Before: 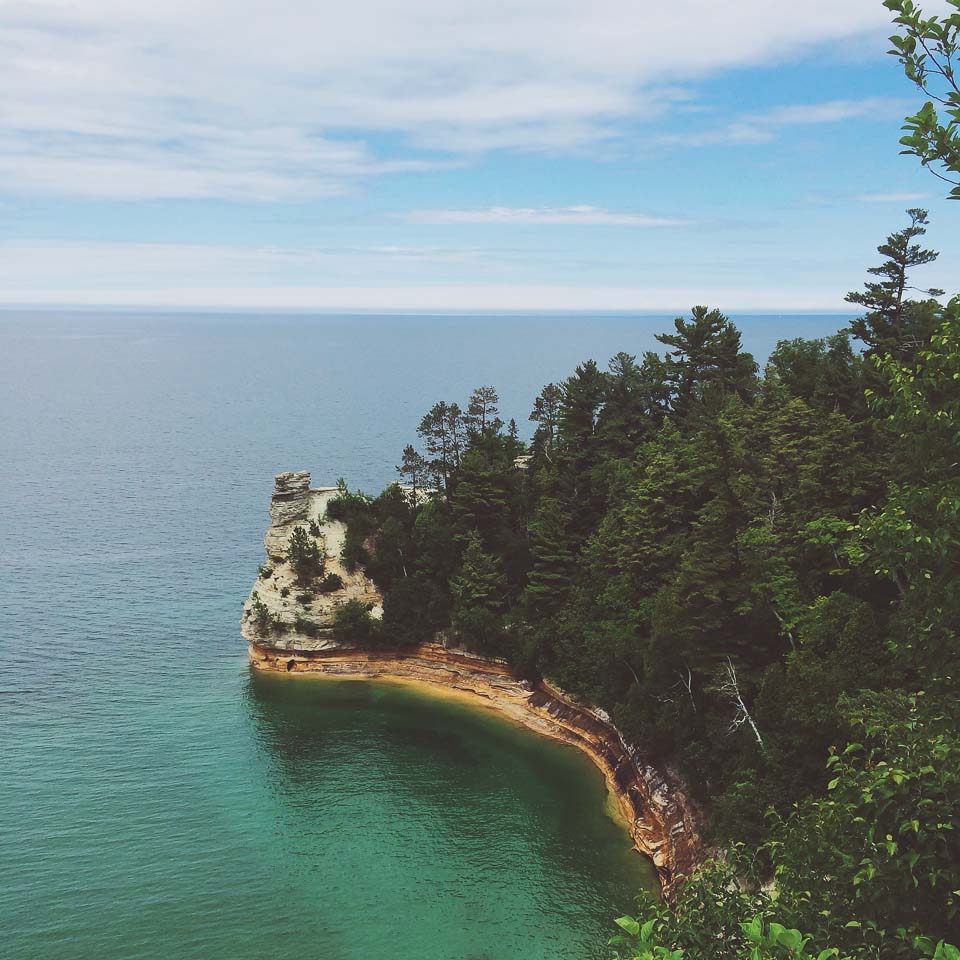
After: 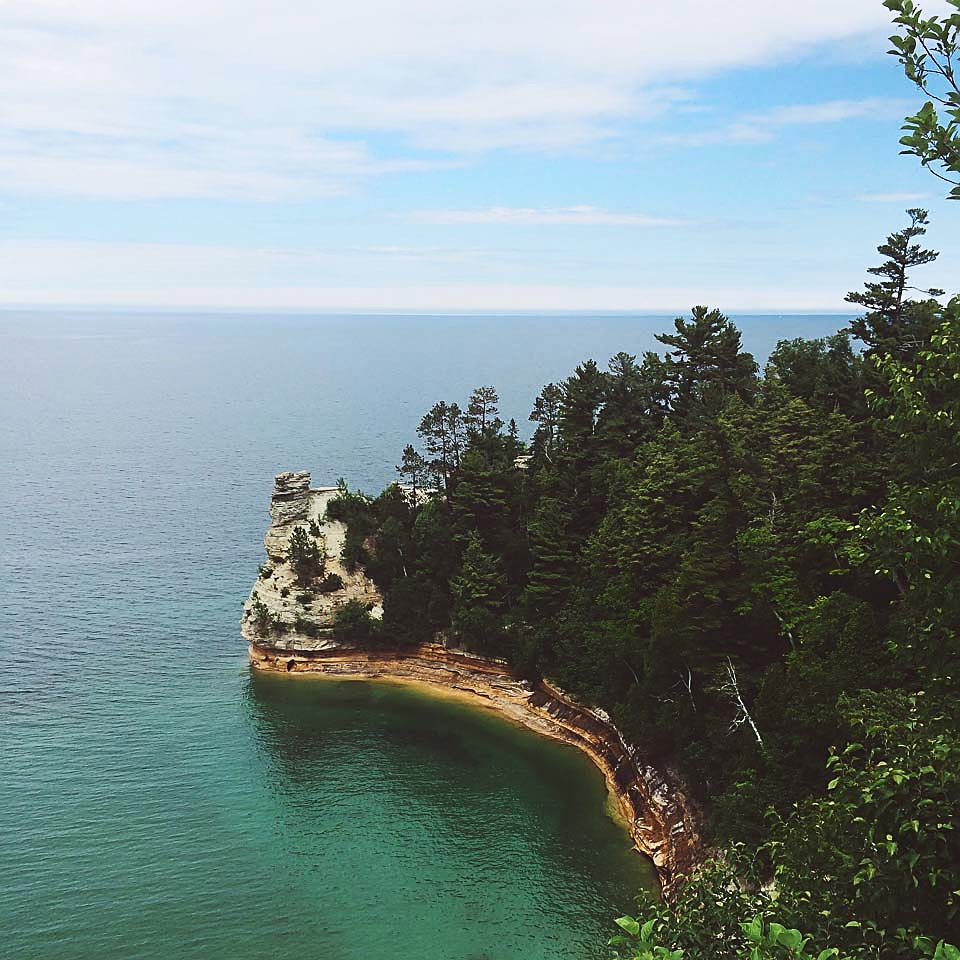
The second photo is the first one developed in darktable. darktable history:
sharpen: on, module defaults
shadows and highlights: shadows -62.32, white point adjustment -5.22, highlights 61.59
